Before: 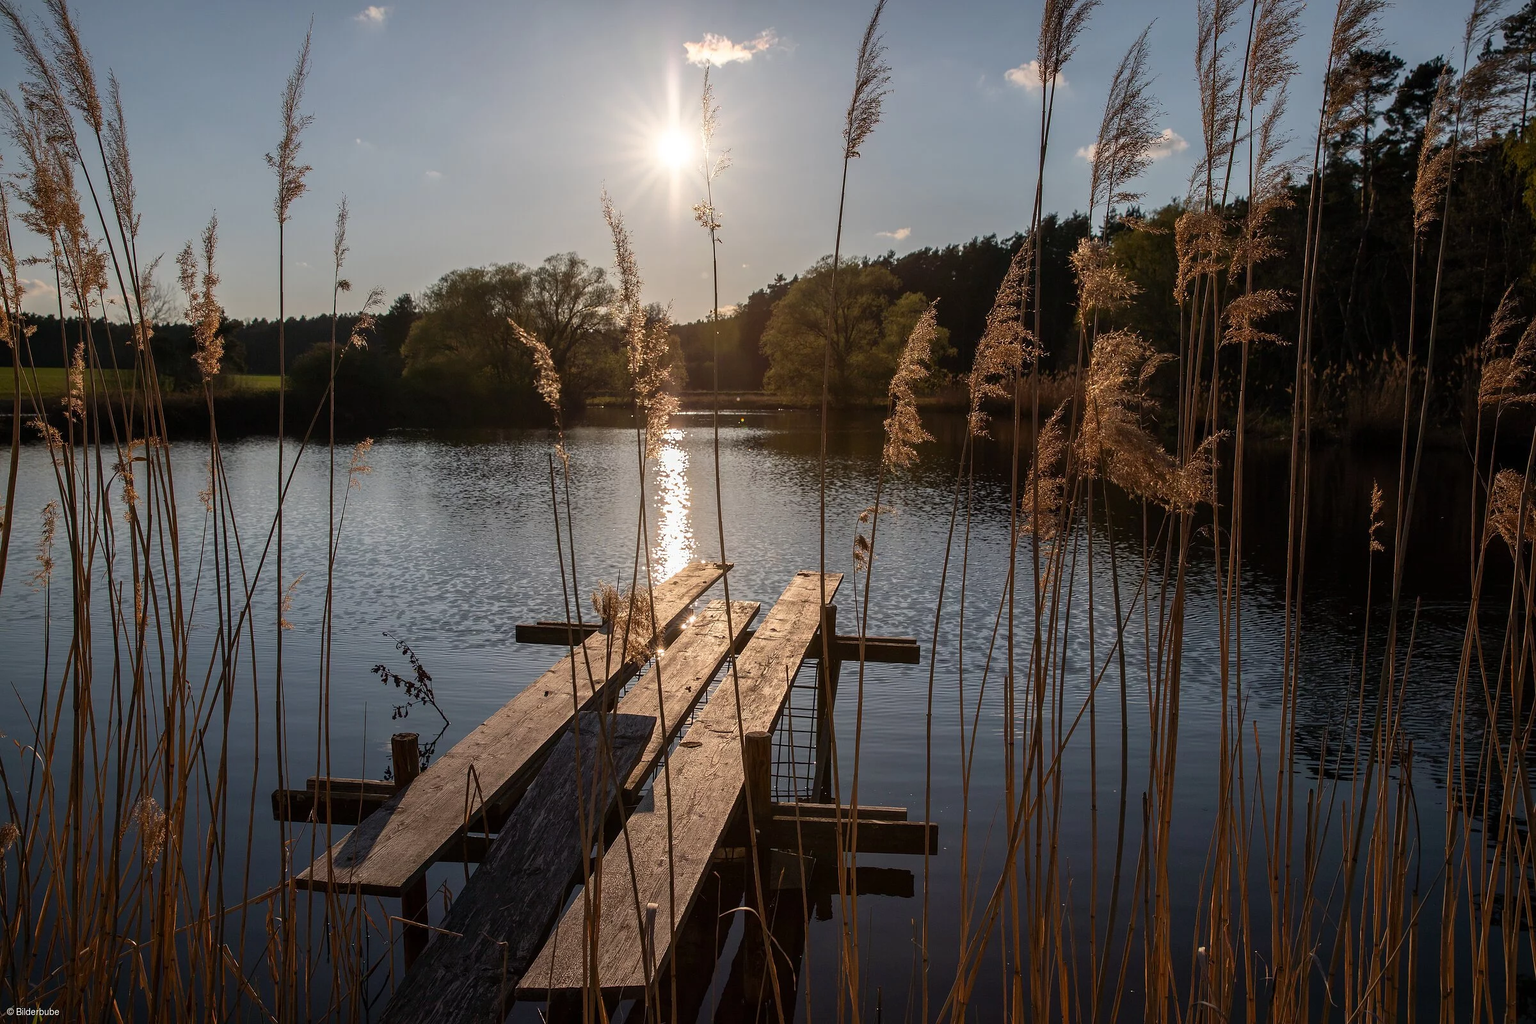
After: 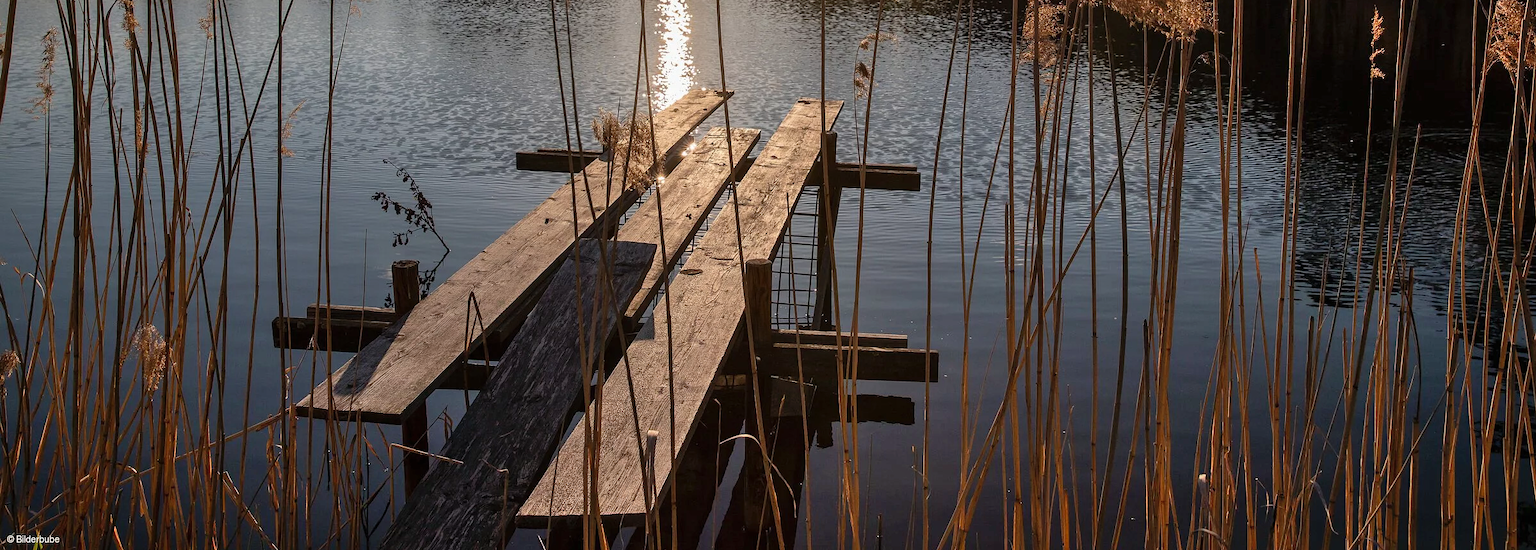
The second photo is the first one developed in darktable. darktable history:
white balance: emerald 1
shadows and highlights: low approximation 0.01, soften with gaussian
crop and rotate: top 46.237%
